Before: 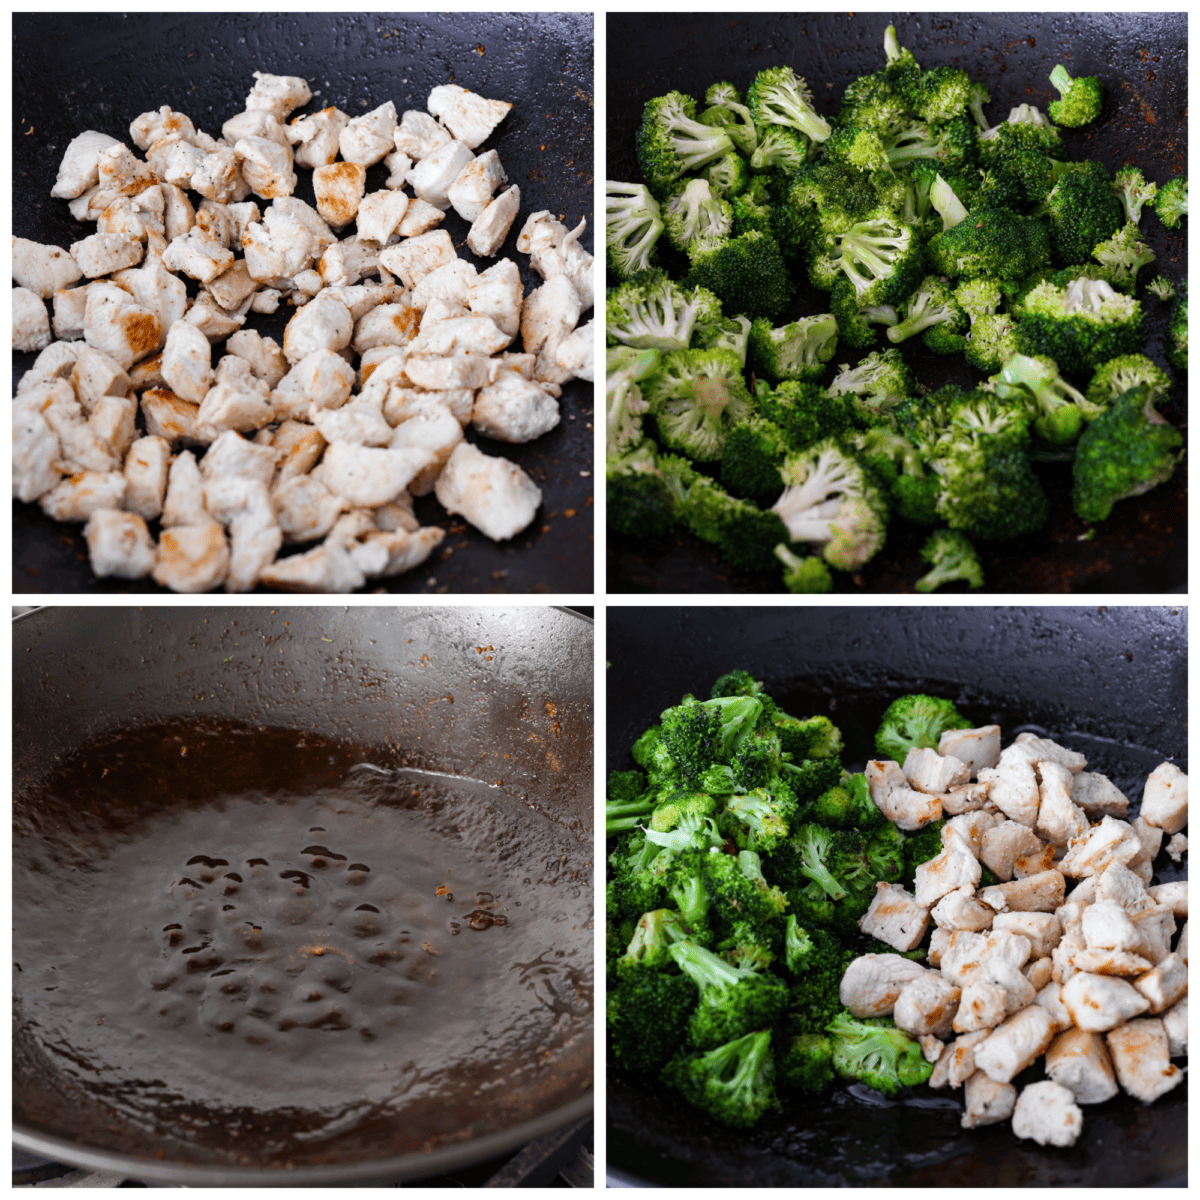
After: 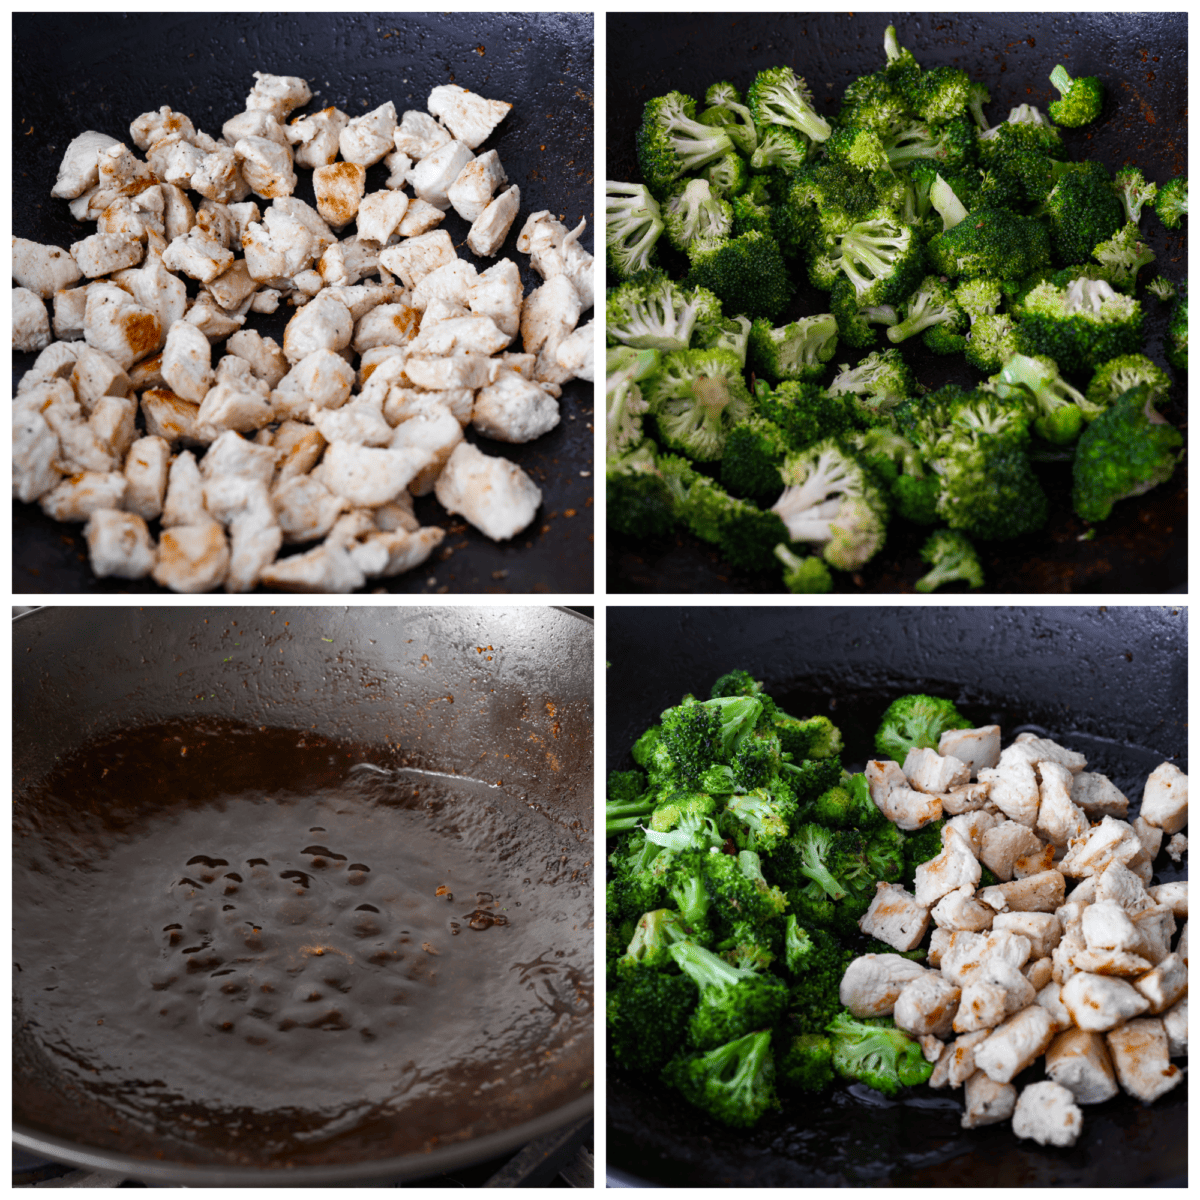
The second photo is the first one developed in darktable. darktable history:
shadows and highlights: radius 337.17, shadows 29.01, soften with gaussian
